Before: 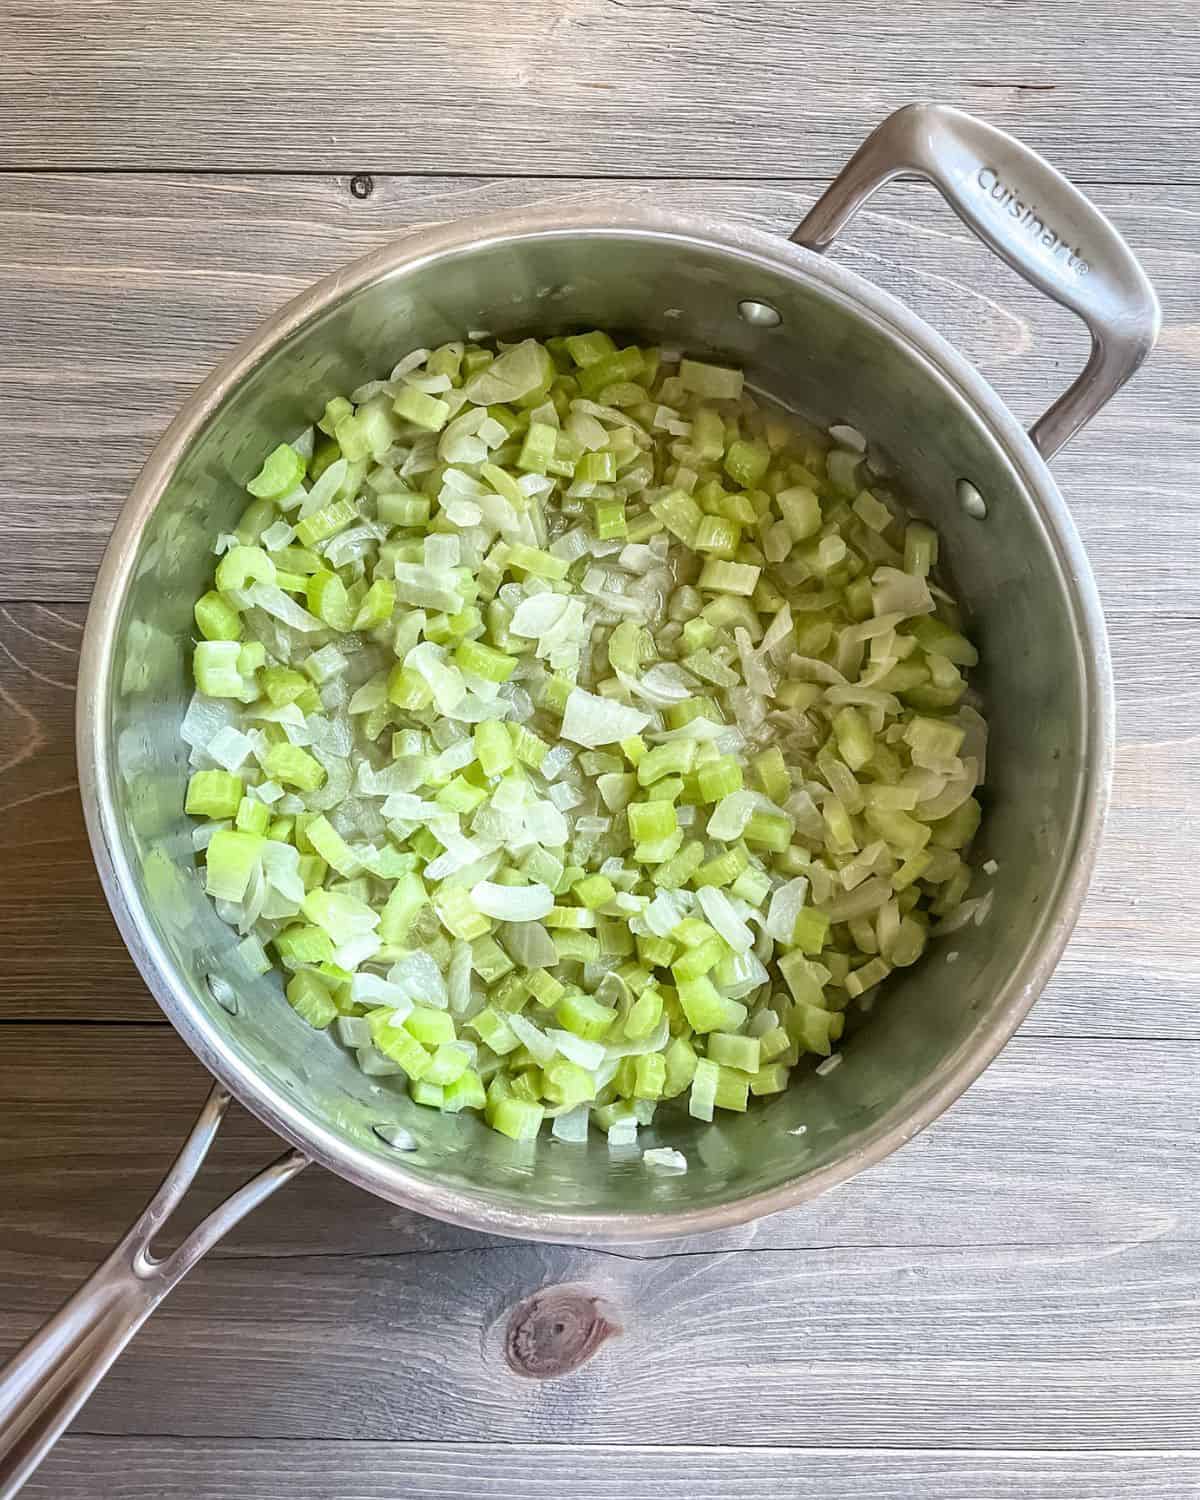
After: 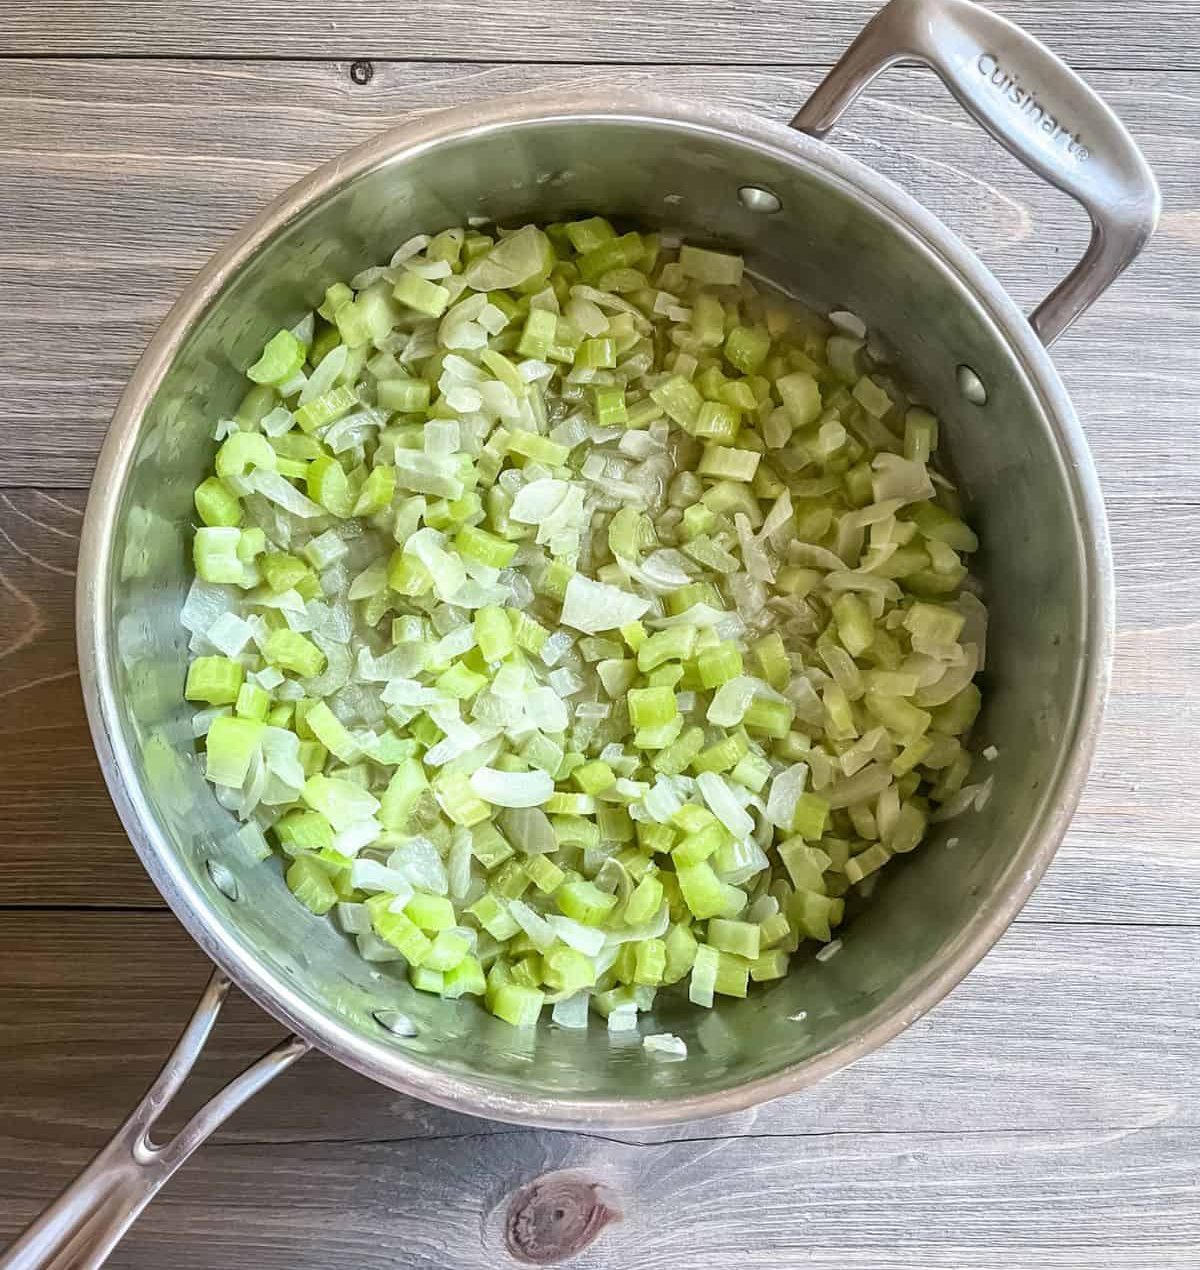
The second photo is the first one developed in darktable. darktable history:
crop: top 7.619%, bottom 7.67%
